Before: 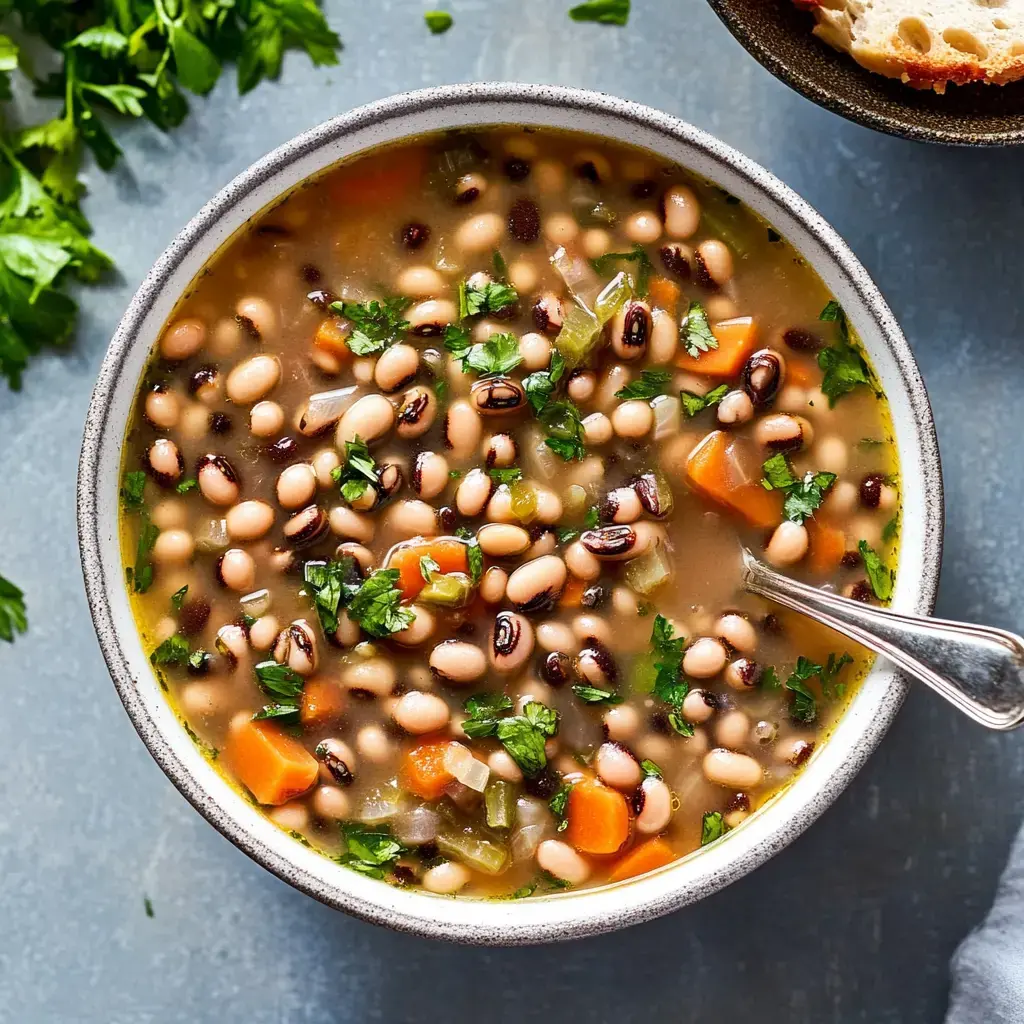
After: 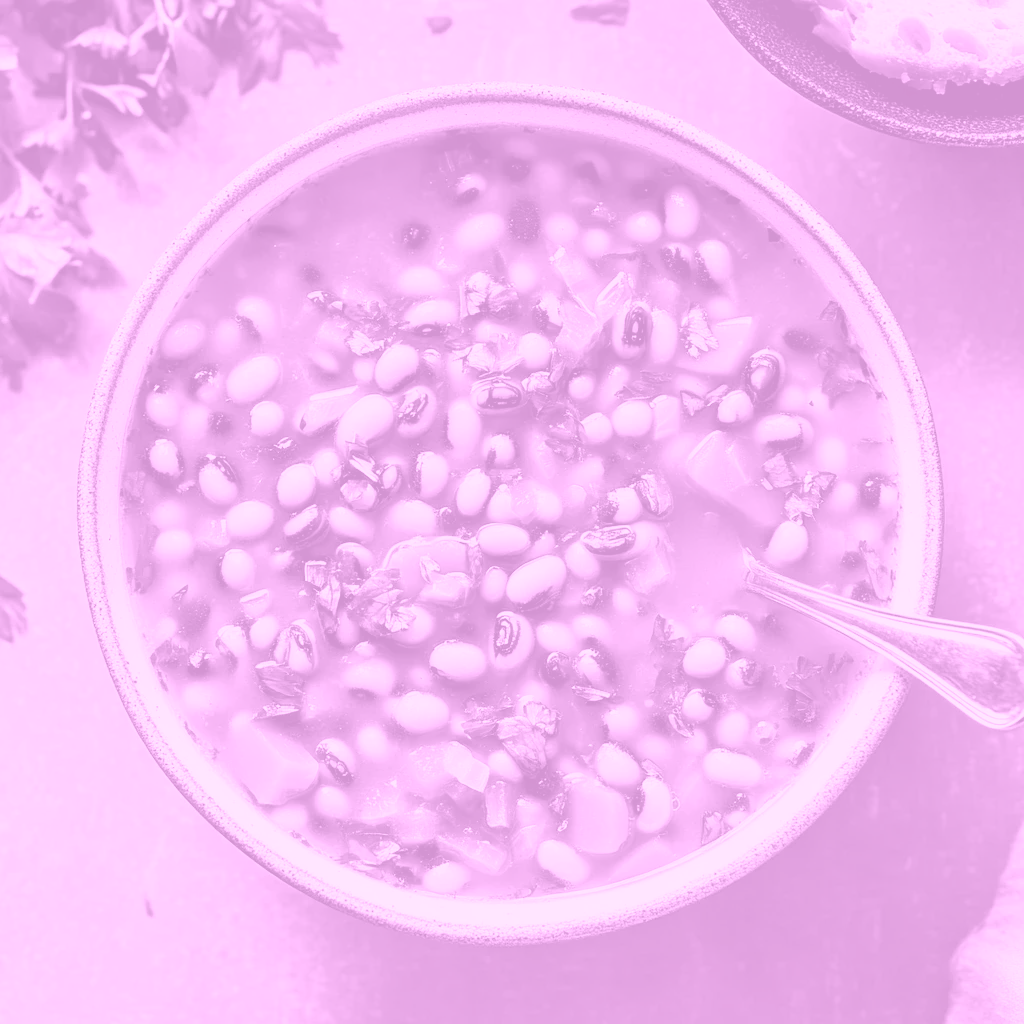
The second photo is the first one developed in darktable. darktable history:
colorize: hue 331.2°, saturation 75%, source mix 30.28%, lightness 70.52%, version 1
color balance: lift [1, 1.015, 1.004, 0.985], gamma [1, 0.958, 0.971, 1.042], gain [1, 0.956, 0.977, 1.044]
